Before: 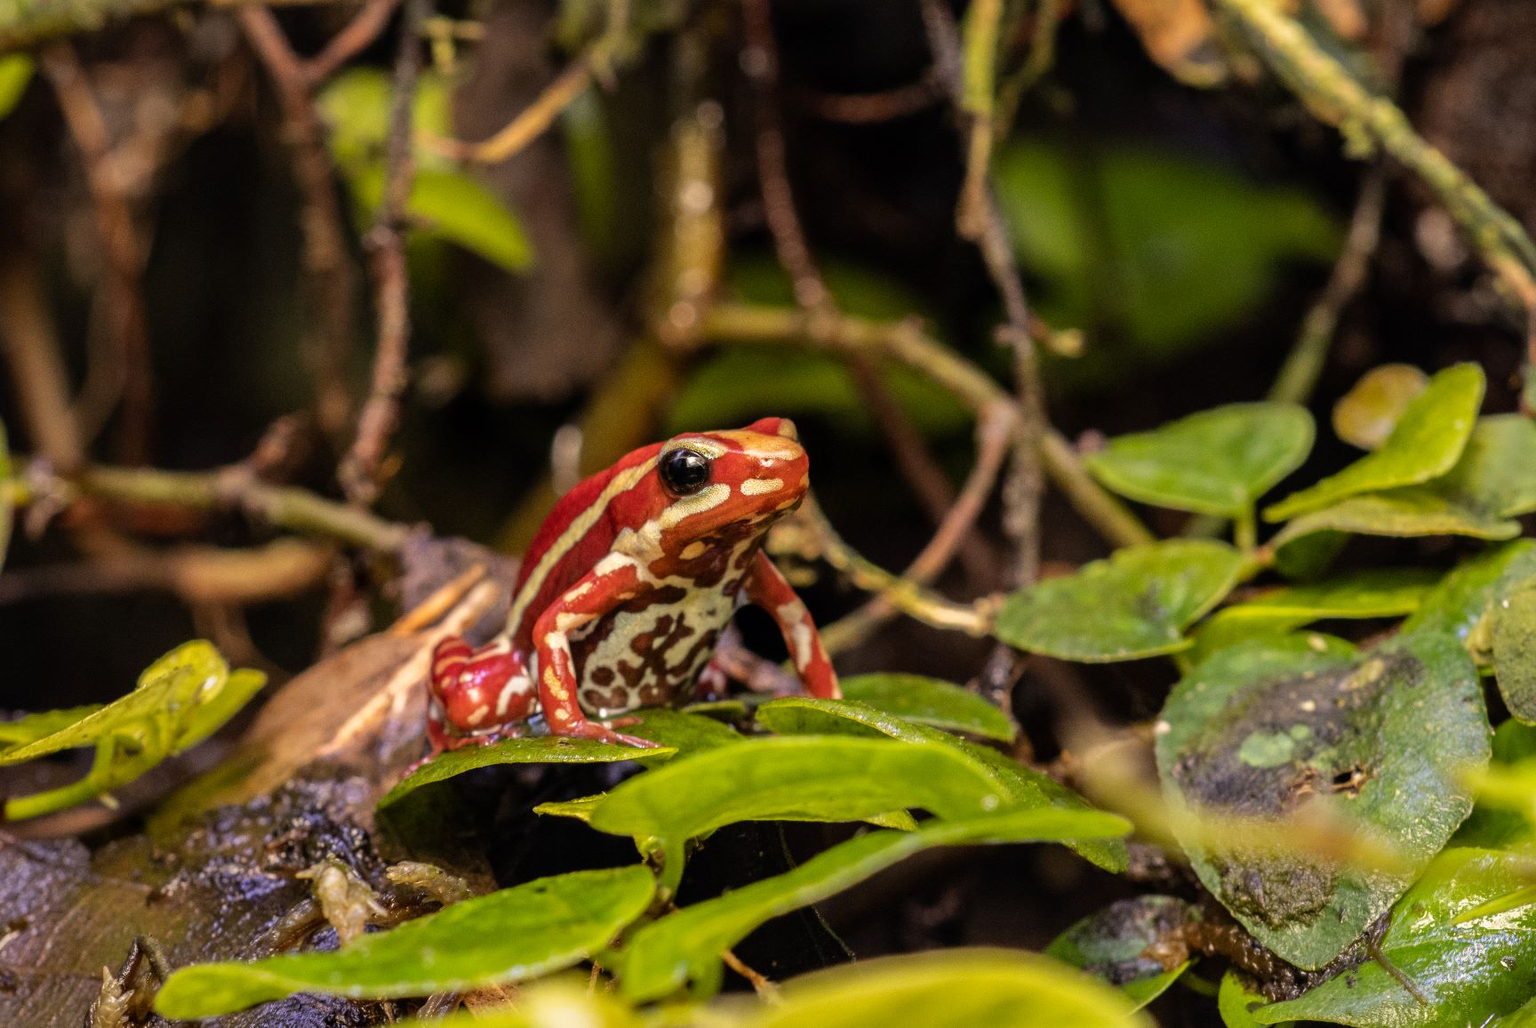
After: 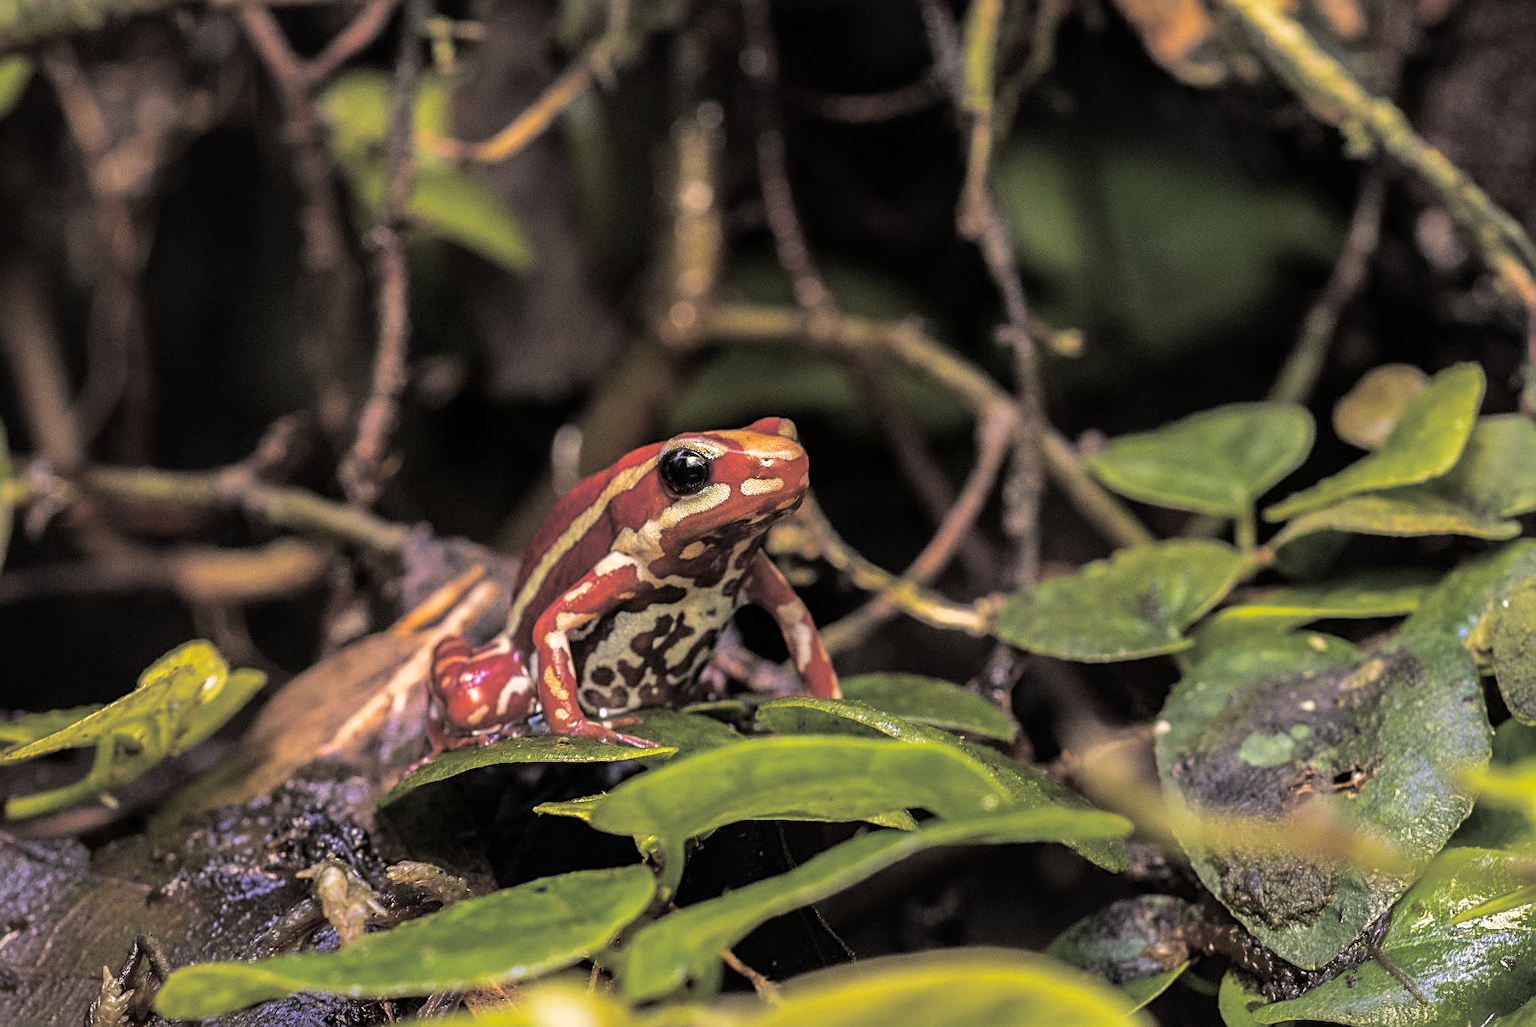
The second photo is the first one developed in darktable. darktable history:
sharpen: on, module defaults
white balance: red 1.004, blue 1.096
split-toning: shadows › hue 43.2°, shadows › saturation 0, highlights › hue 50.4°, highlights › saturation 1
